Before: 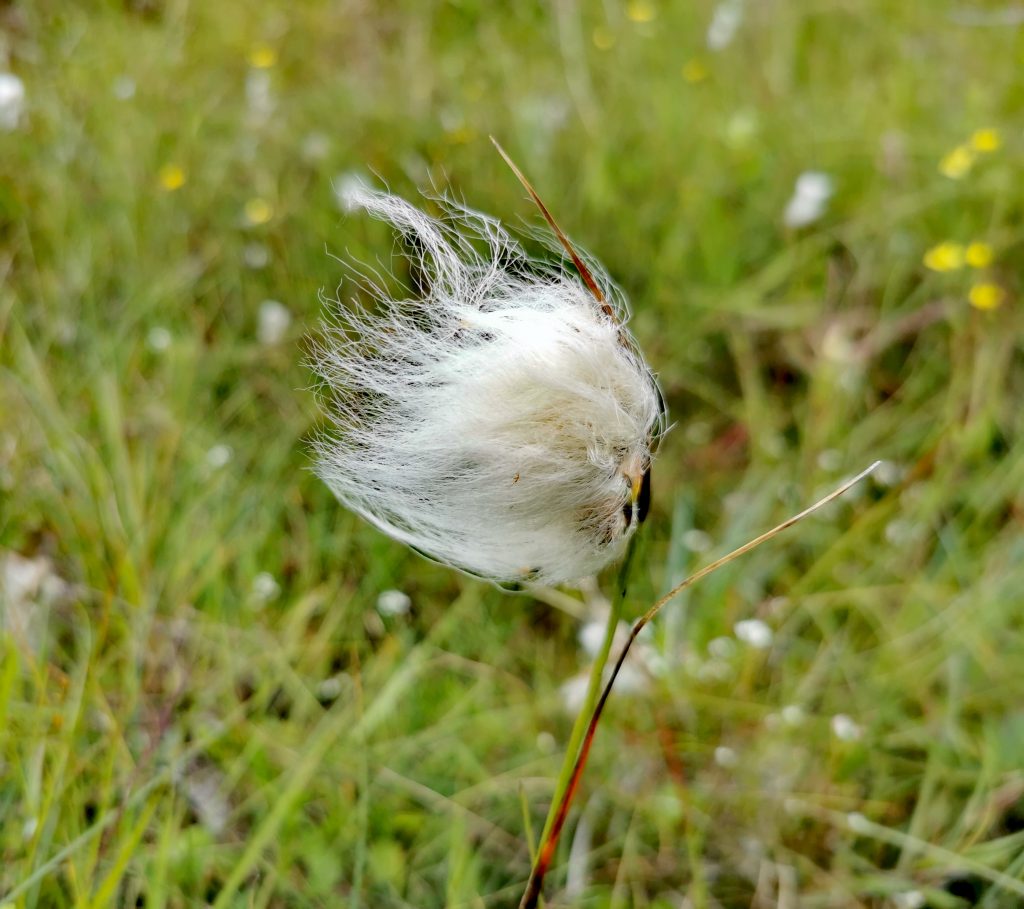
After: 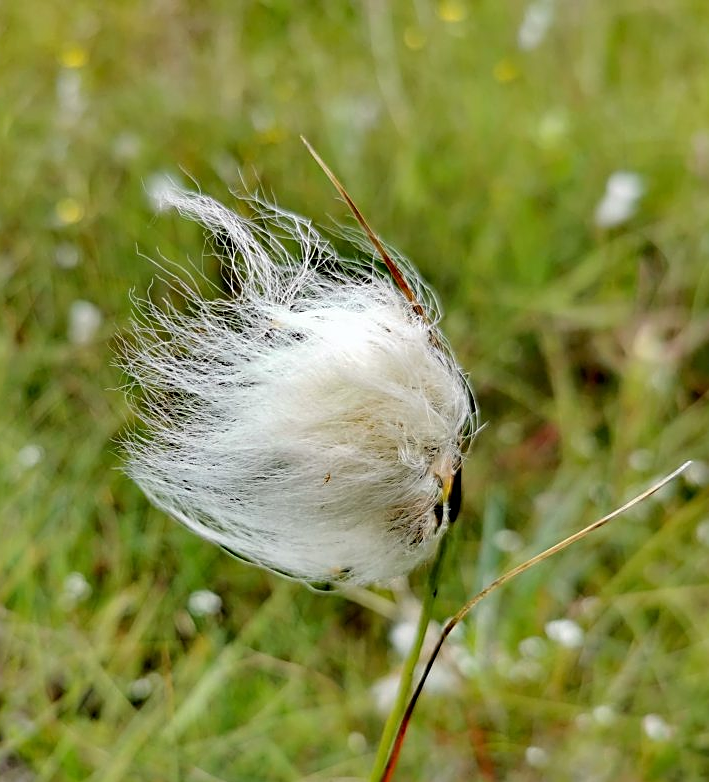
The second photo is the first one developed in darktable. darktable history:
sharpen: on, module defaults
crop: left 18.479%, right 12.2%, bottom 13.971%
